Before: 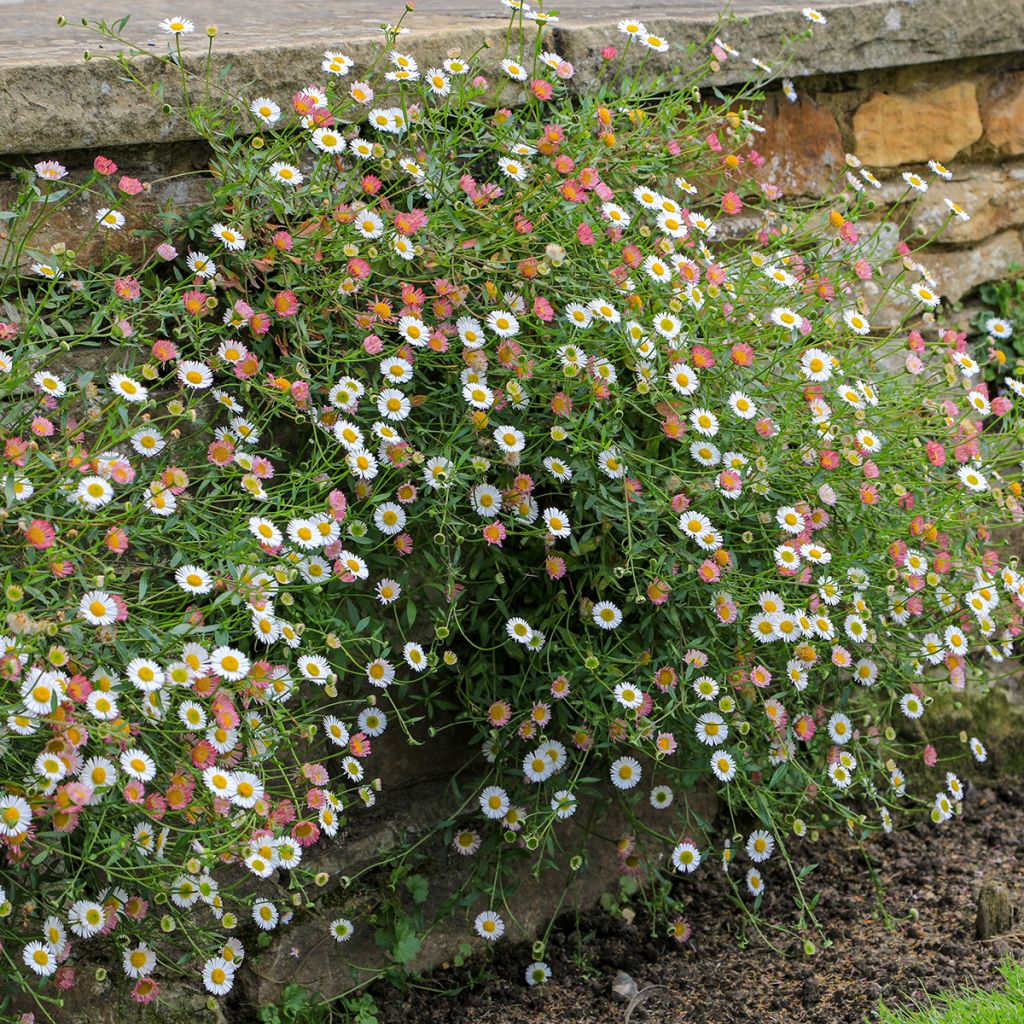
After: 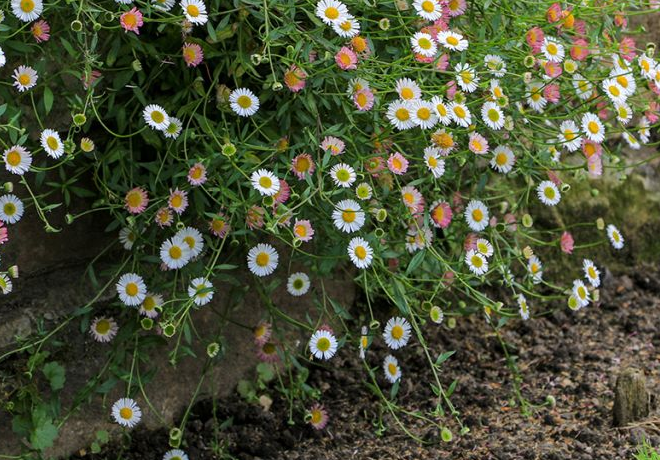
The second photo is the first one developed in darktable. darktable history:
crop and rotate: left 35.498%, top 50.15%, bottom 4.861%
